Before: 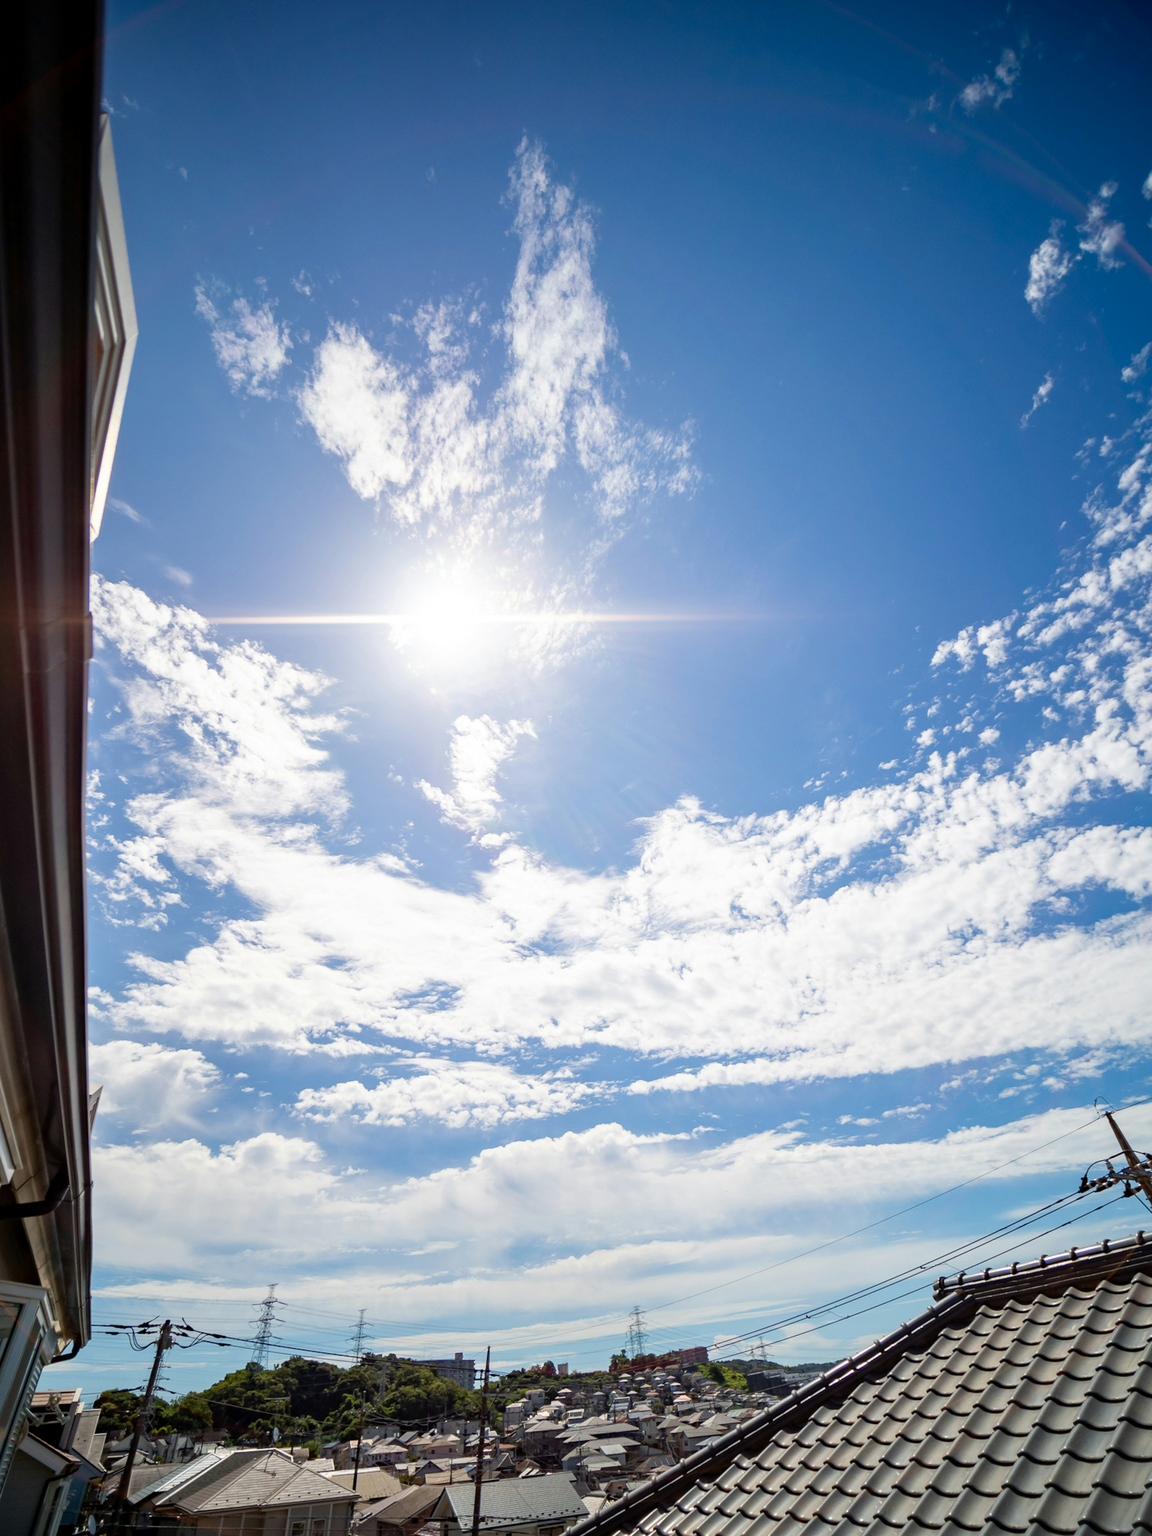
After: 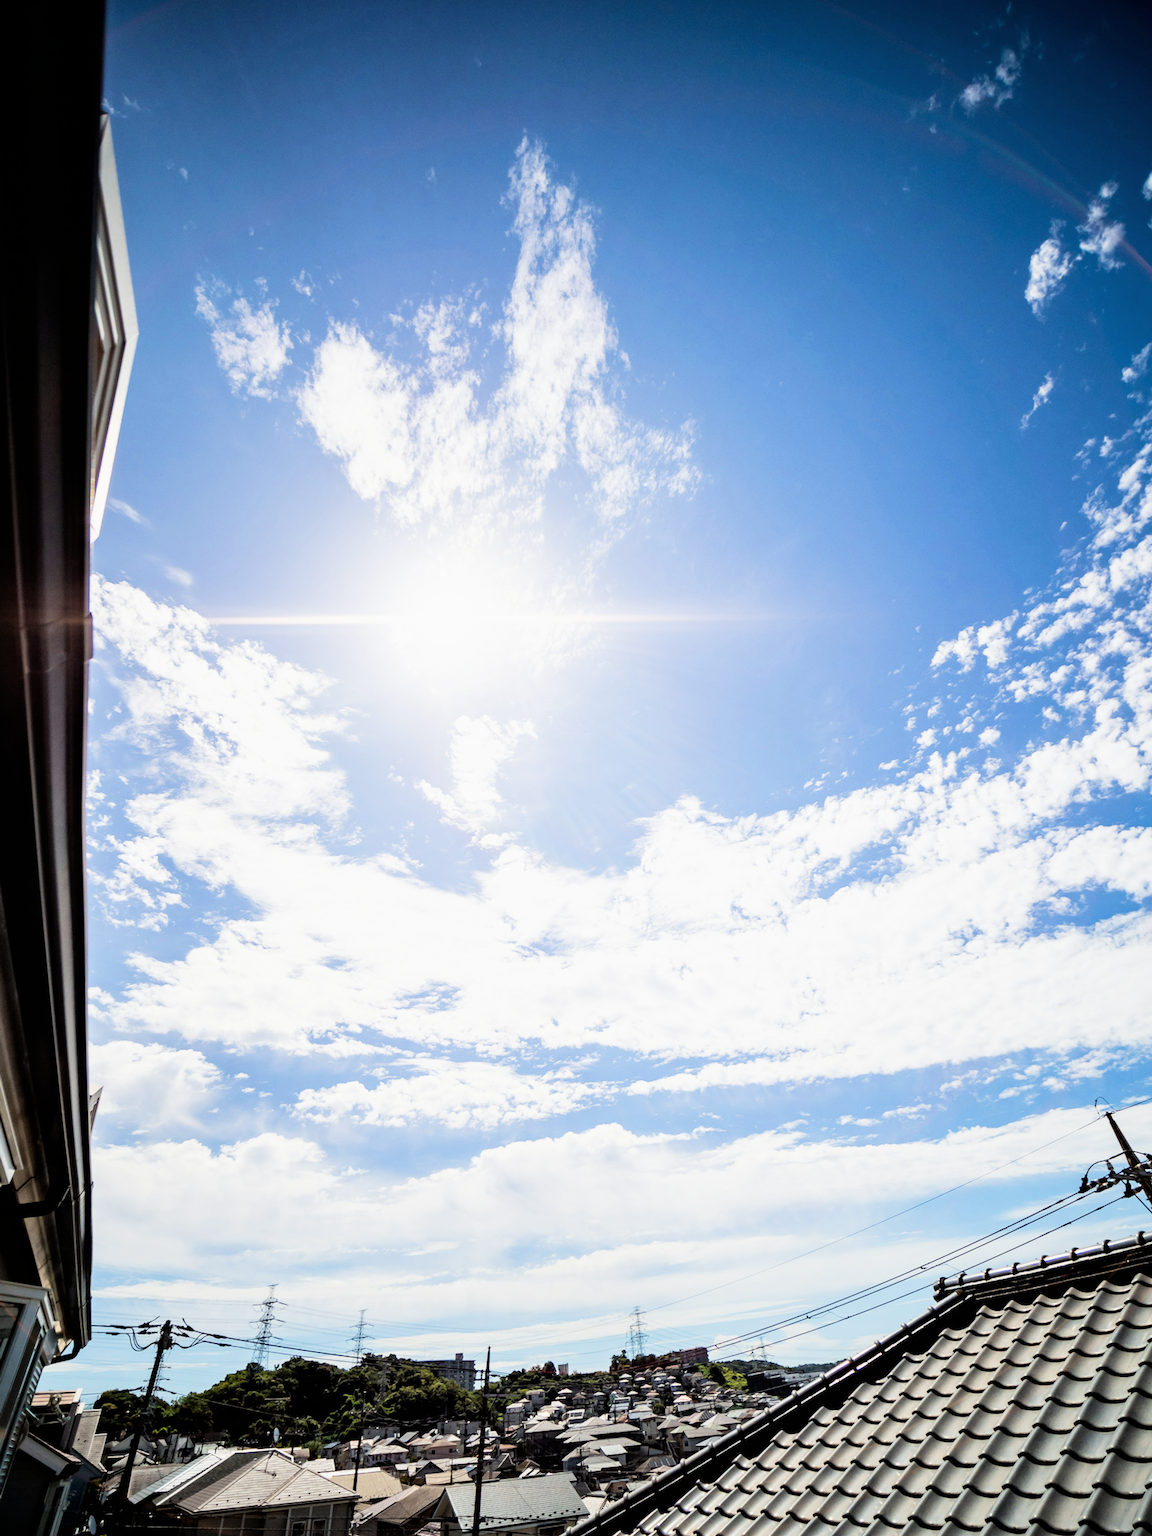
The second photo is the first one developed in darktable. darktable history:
exposure: black level correction -0.002, exposure 0.546 EV, compensate highlight preservation false
filmic rgb: black relative exposure -5.02 EV, white relative exposure 3.56 EV, hardness 3.16, contrast 1.51, highlights saturation mix -48.93%
